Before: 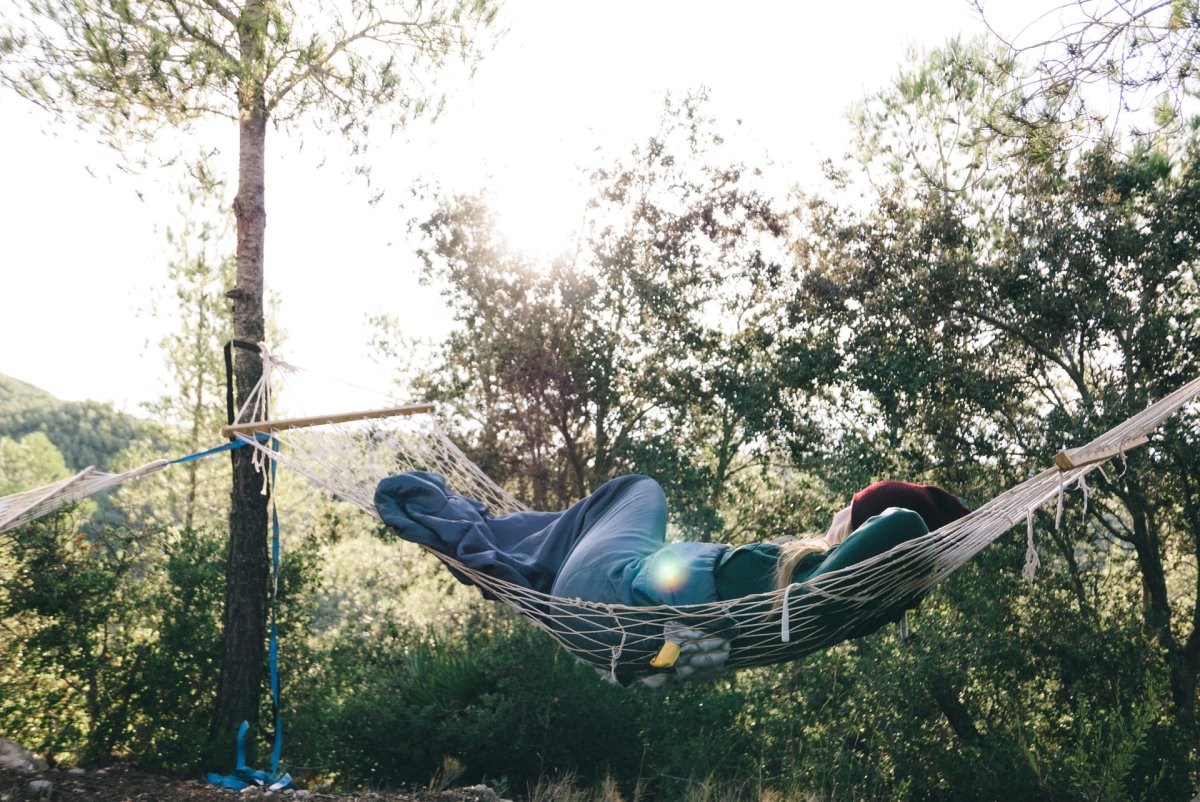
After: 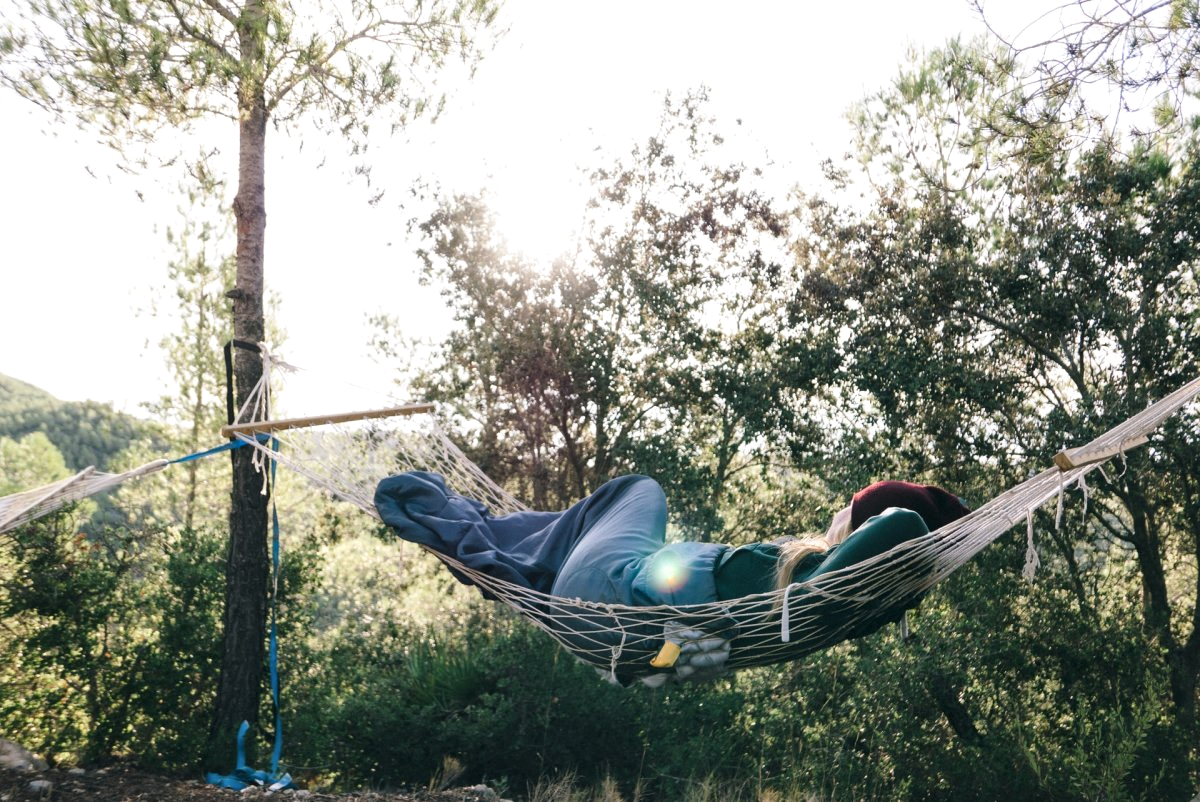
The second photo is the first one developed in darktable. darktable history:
local contrast: mode bilateral grid, contrast 19, coarseness 50, detail 140%, midtone range 0.2
